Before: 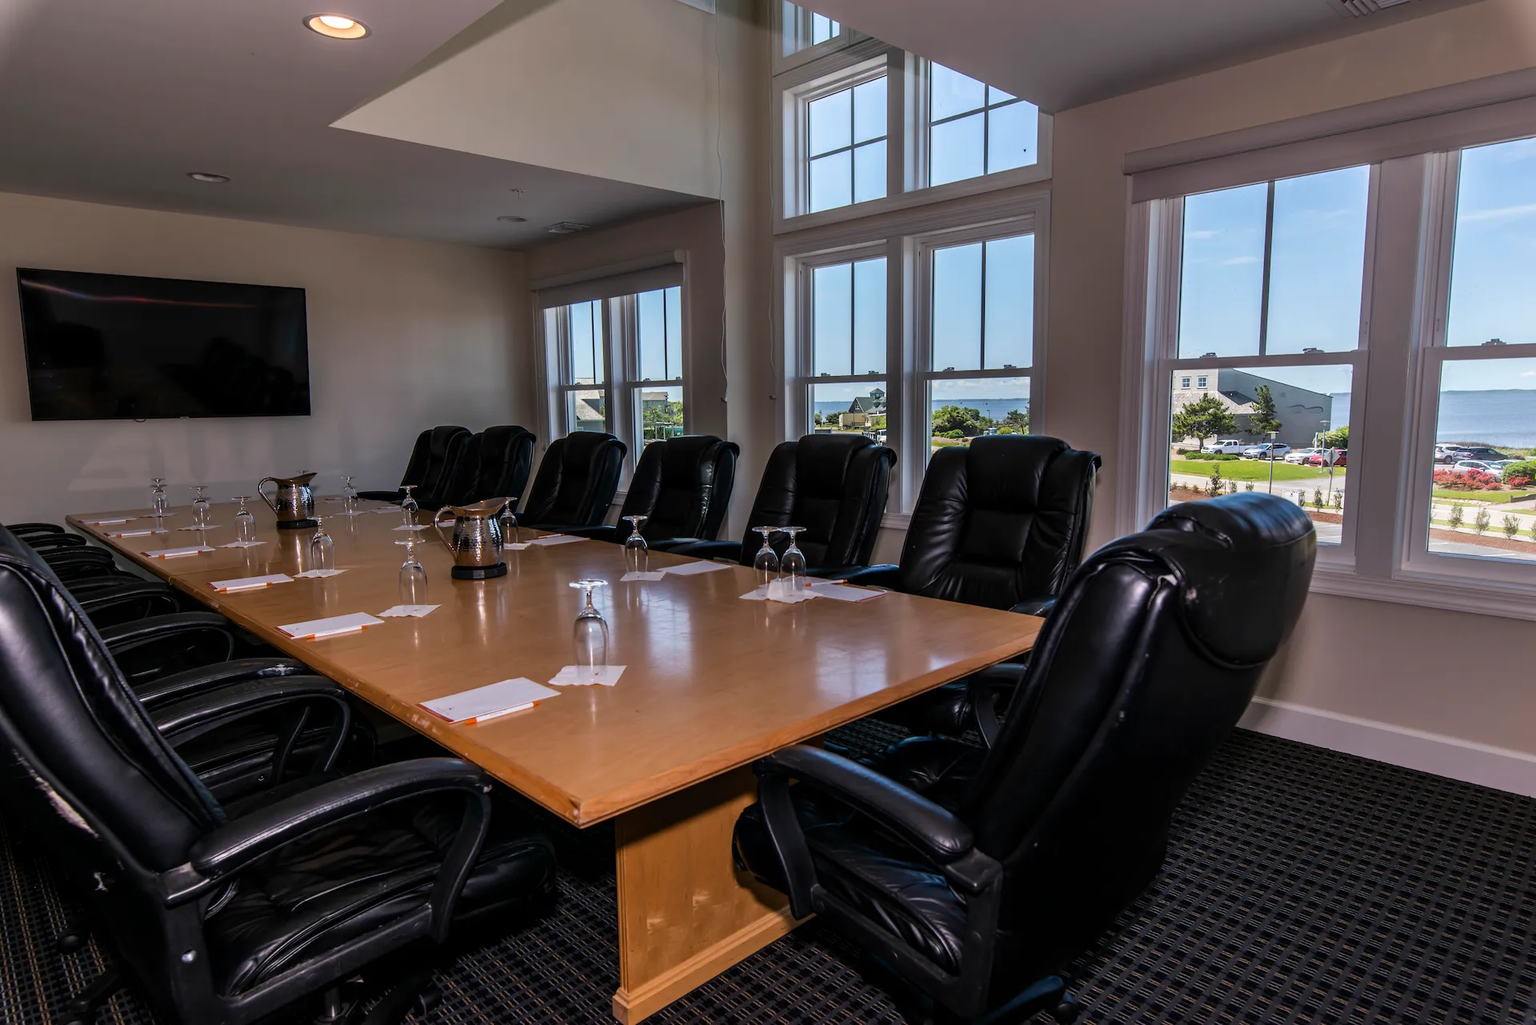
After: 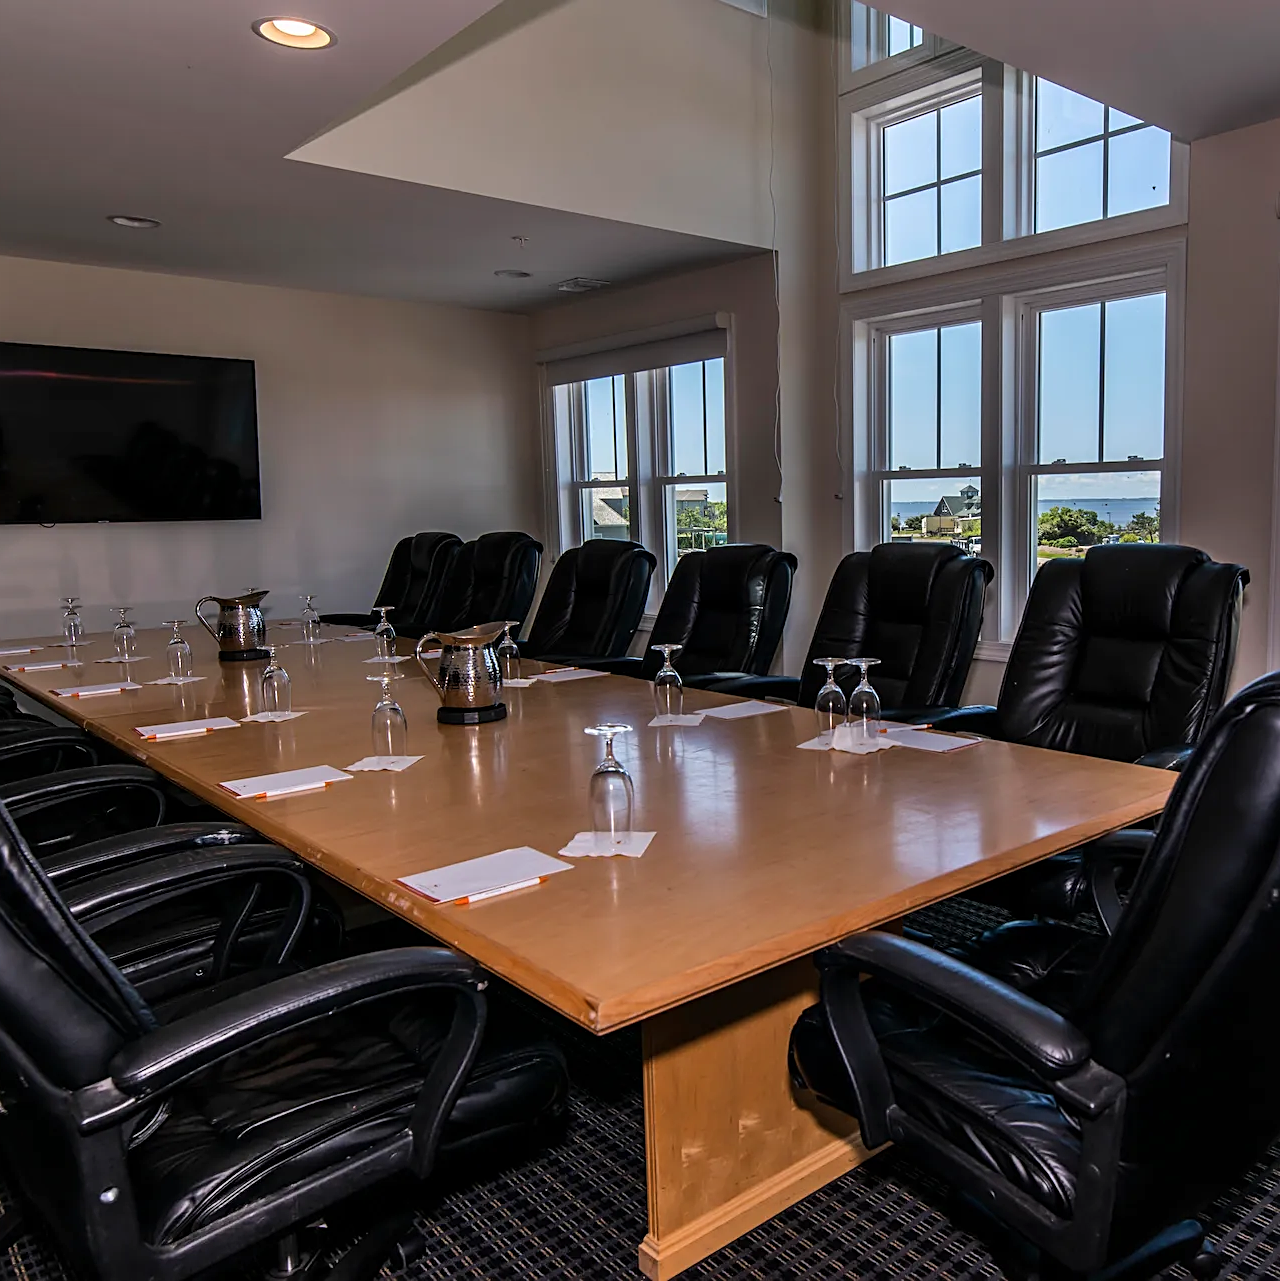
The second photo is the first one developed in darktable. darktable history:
sharpen: on, module defaults
shadows and highlights: shadows 30.63, highlights -63.22, shadows color adjustment 98%, highlights color adjustment 58.61%, soften with gaussian
crop and rotate: left 6.617%, right 26.717%
